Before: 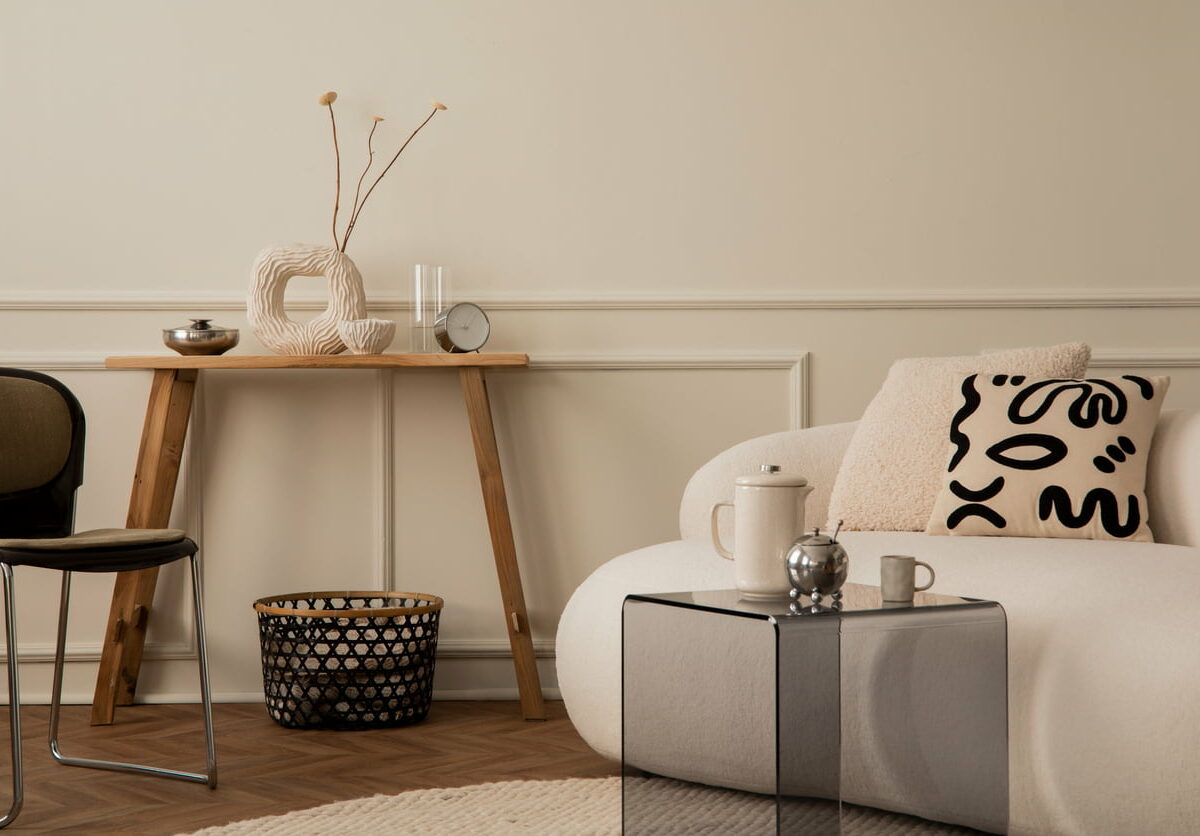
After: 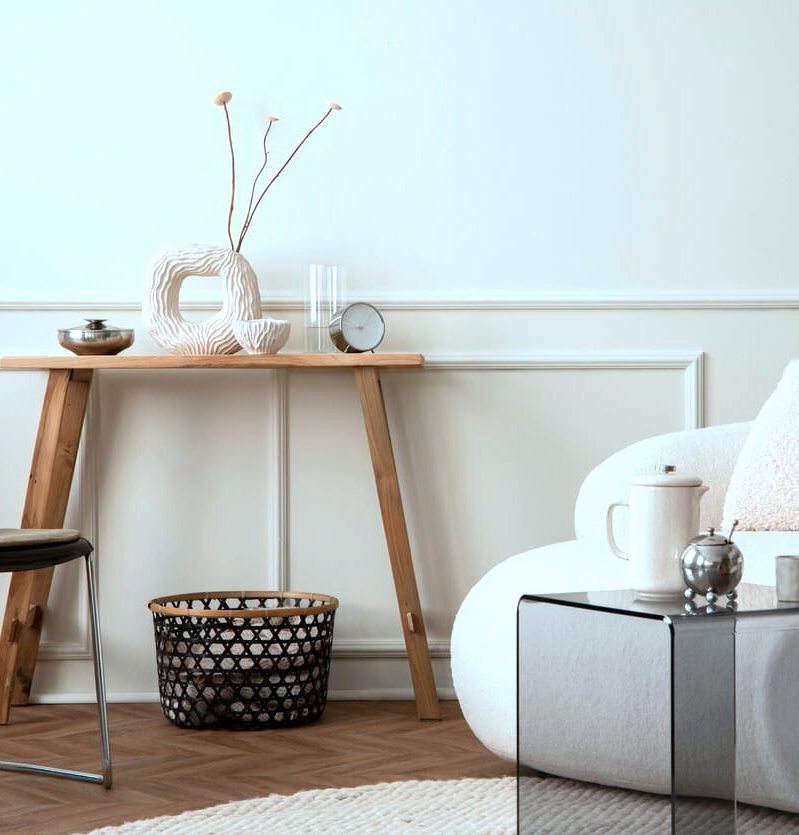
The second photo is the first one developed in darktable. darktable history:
crop and rotate: left 8.786%, right 24.548%
color correction: highlights a* -9.73, highlights b* -21.22
exposure: exposure 0.766 EV, compensate highlight preservation false
